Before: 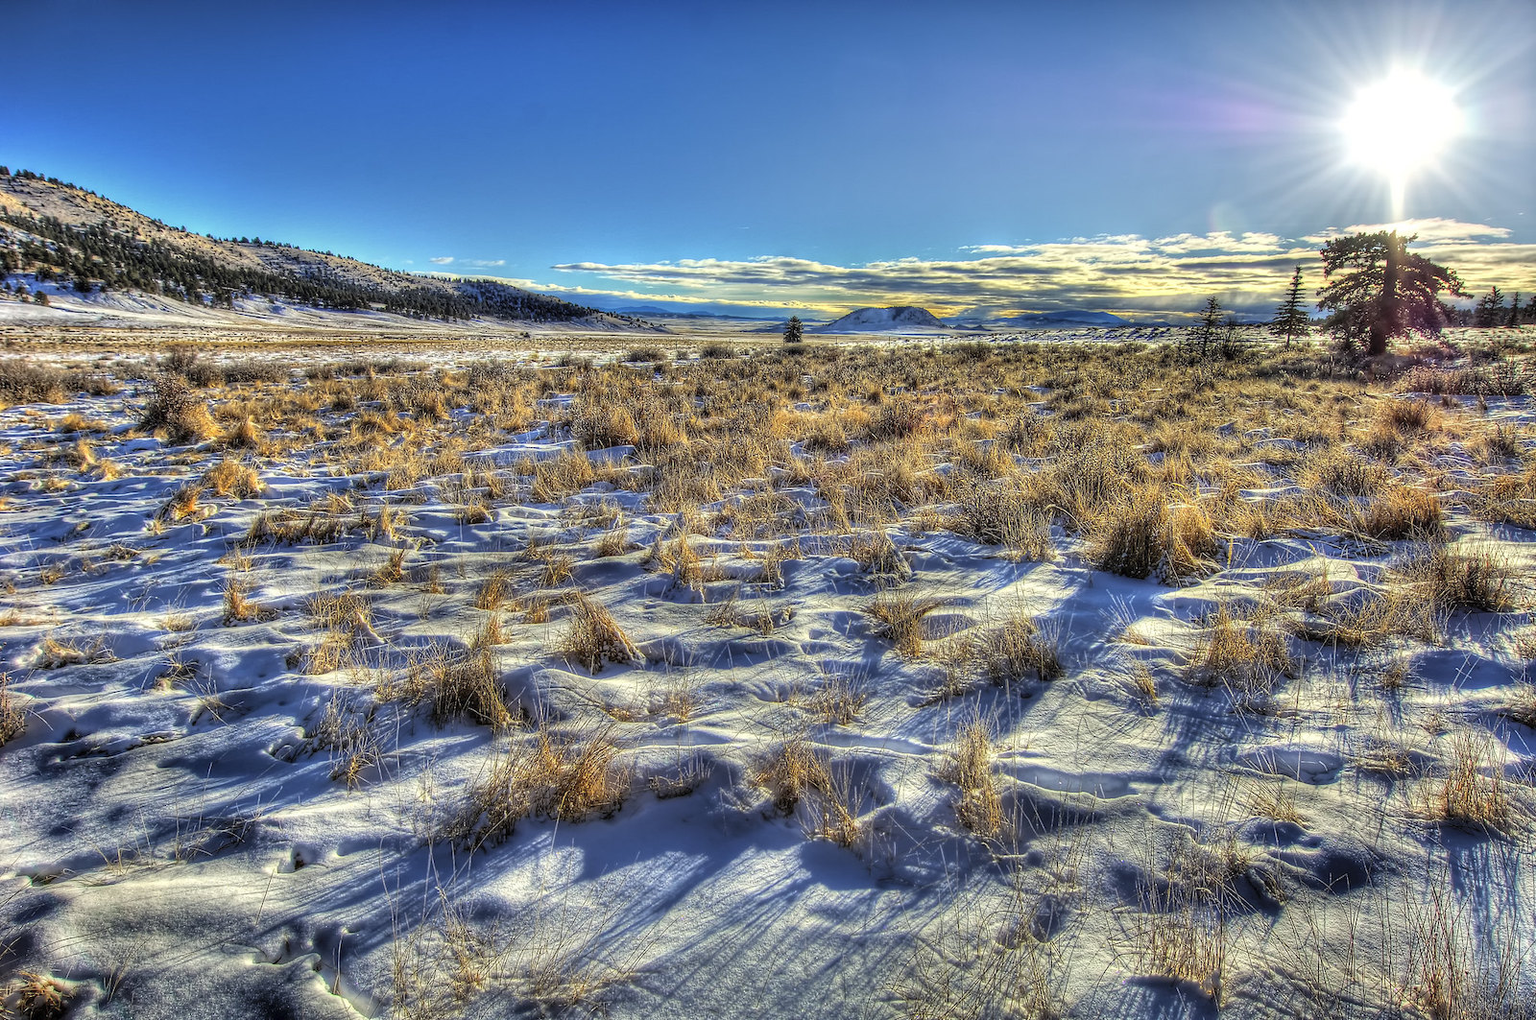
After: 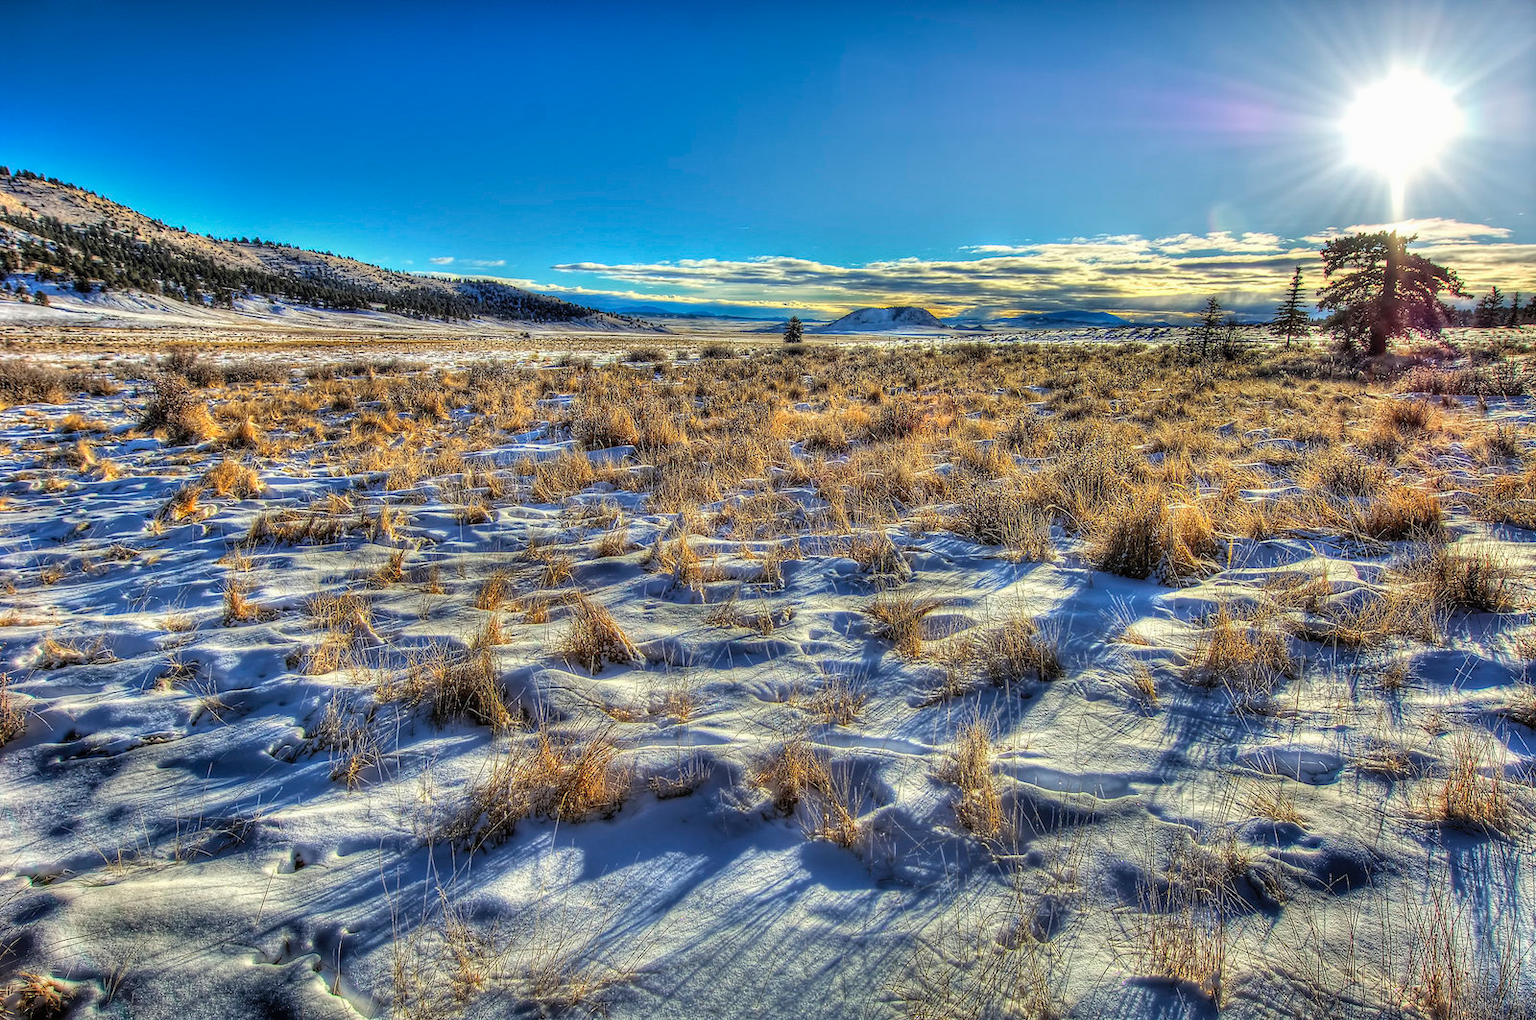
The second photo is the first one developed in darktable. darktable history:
contrast brightness saturation: contrast -0.019, brightness -0.007, saturation 0.038
